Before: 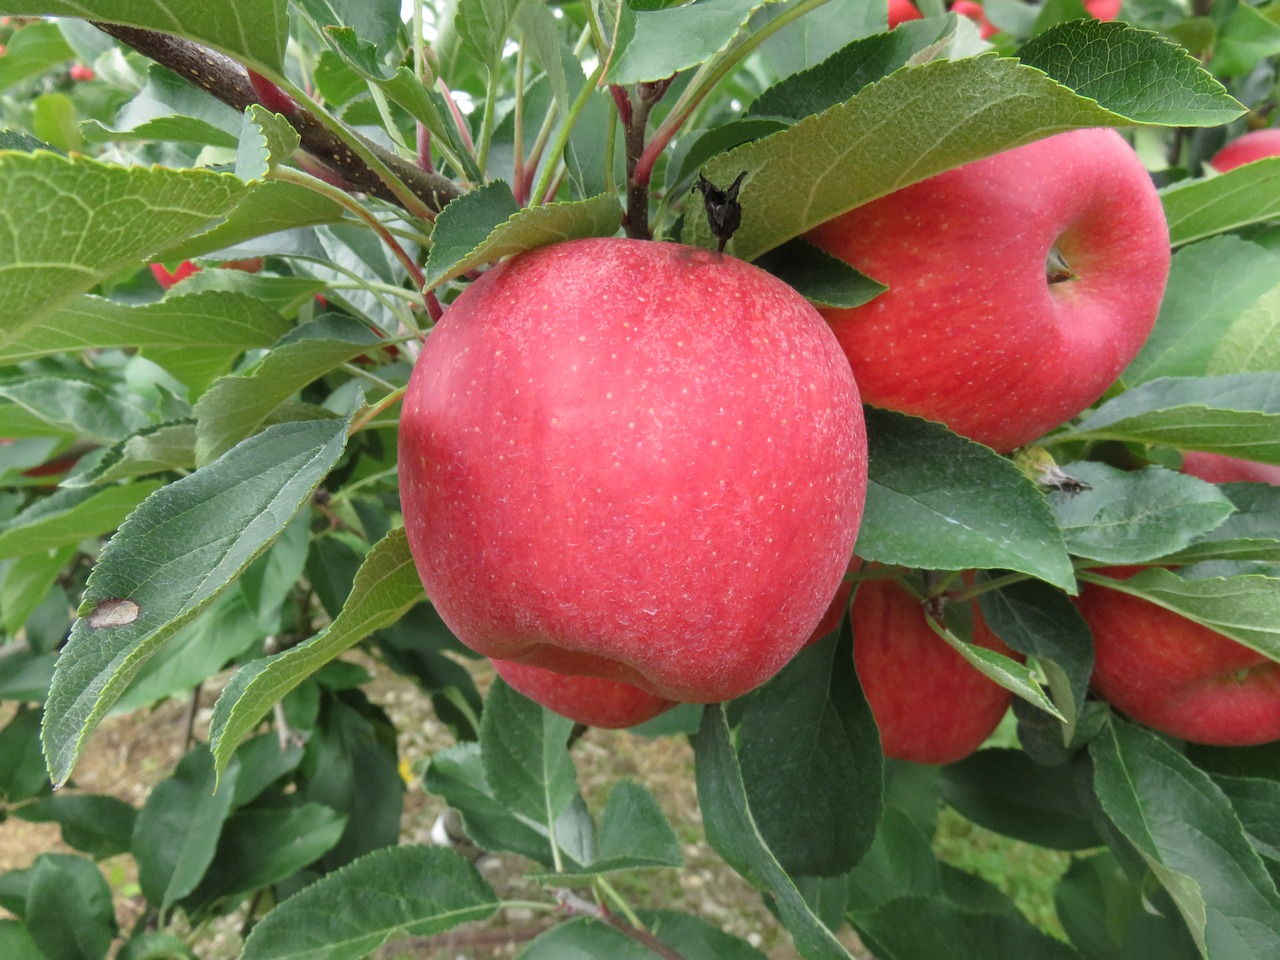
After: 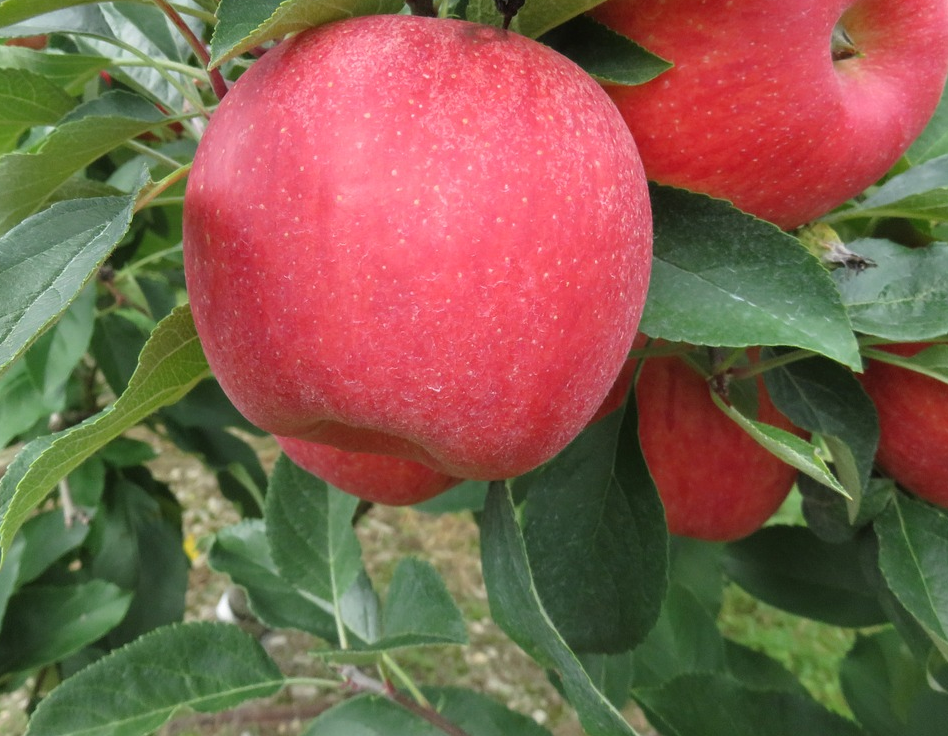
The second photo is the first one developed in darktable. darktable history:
crop: left 16.868%, top 23.253%, right 9.046%
